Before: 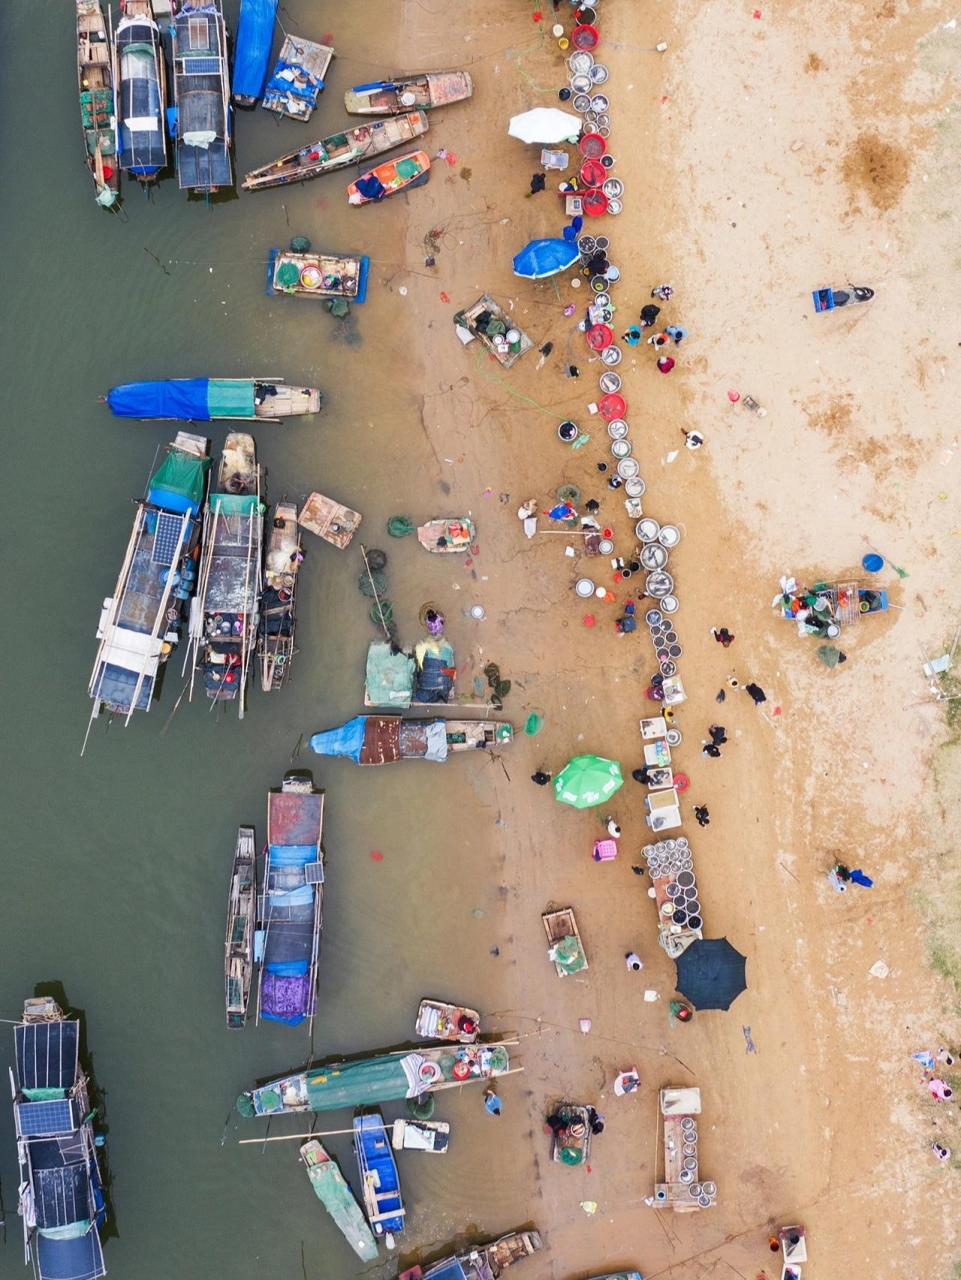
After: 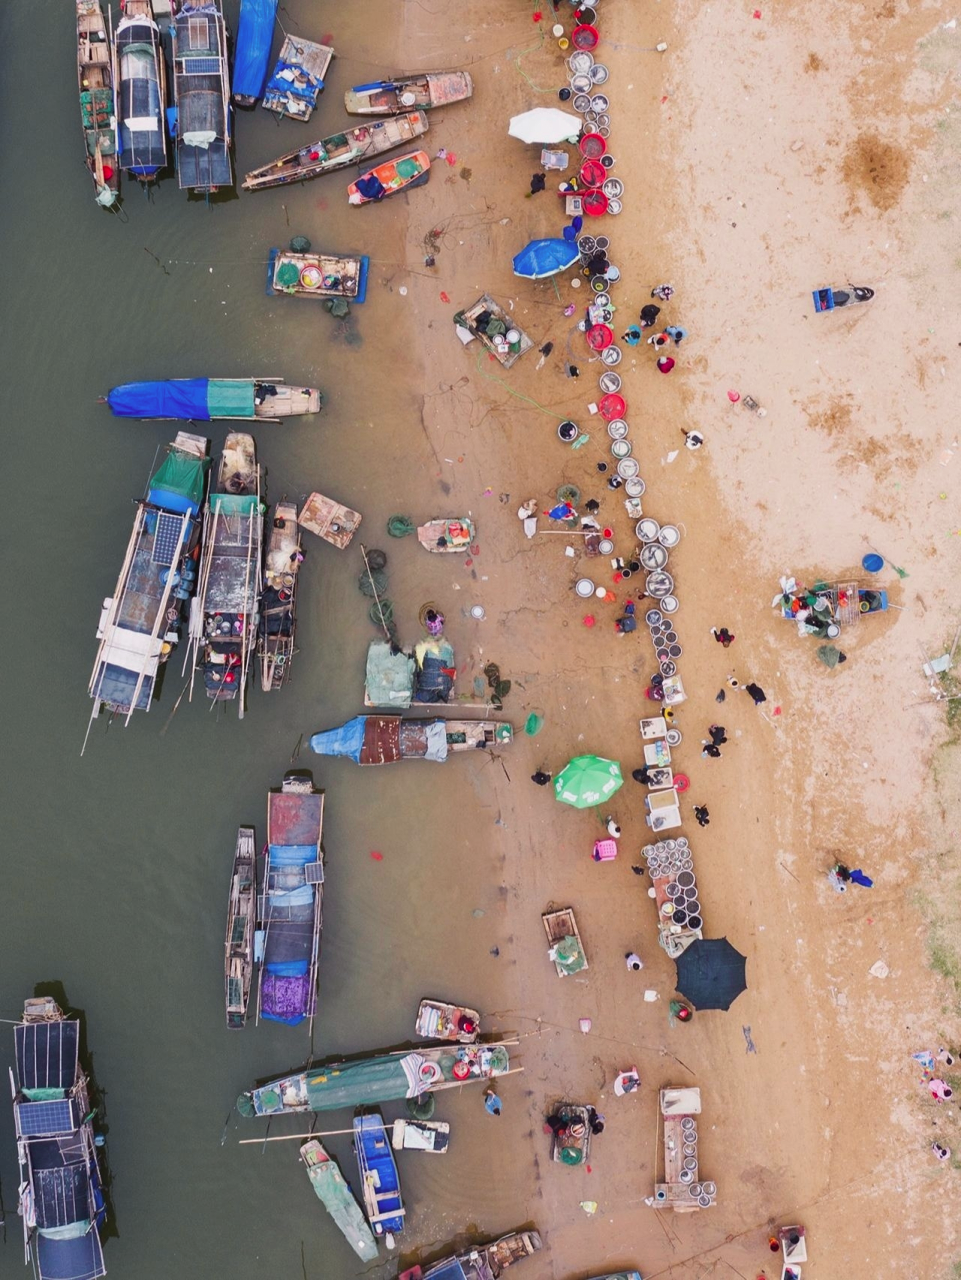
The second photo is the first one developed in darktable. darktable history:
tone curve: curves: ch0 [(0, 0.029) (0.253, 0.237) (1, 0.945)]; ch1 [(0, 0) (0.401, 0.42) (0.442, 0.47) (0.492, 0.498) (0.511, 0.523) (0.557, 0.565) (0.66, 0.683) (1, 1)]; ch2 [(0, 0) (0.394, 0.413) (0.5, 0.5) (0.578, 0.568) (1, 1)], color space Lab, independent channels, preserve colors none
